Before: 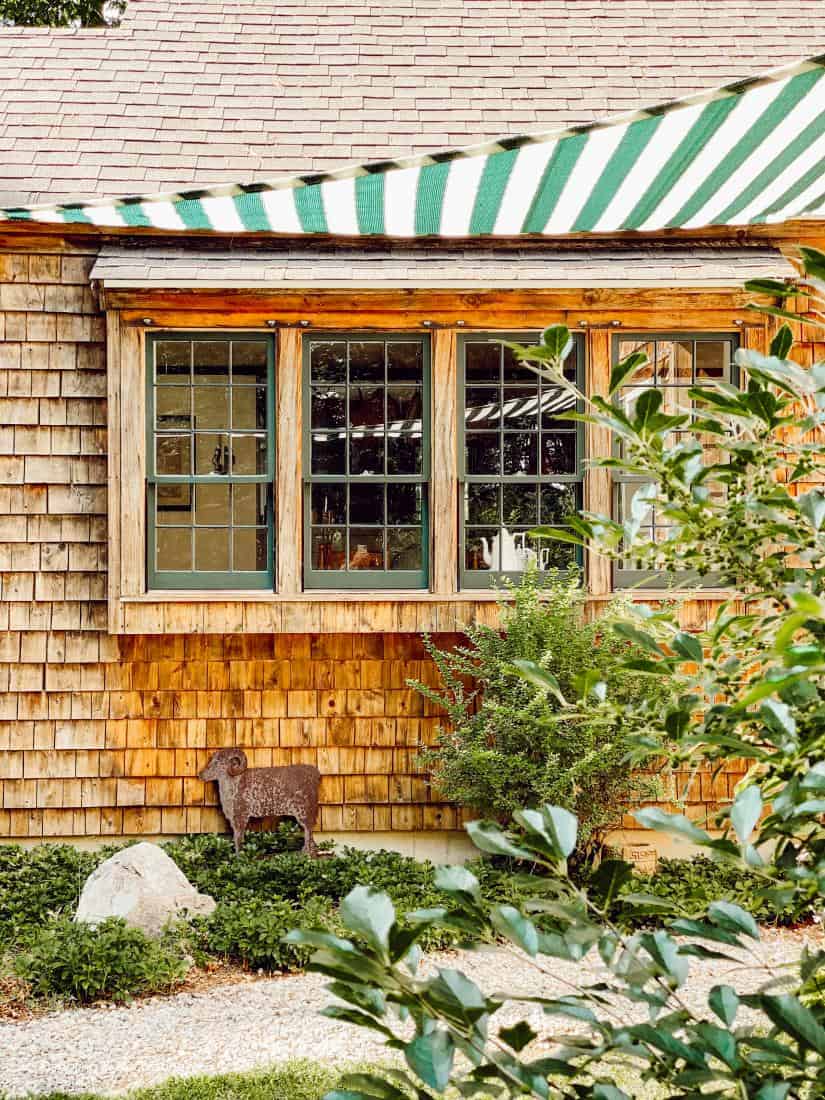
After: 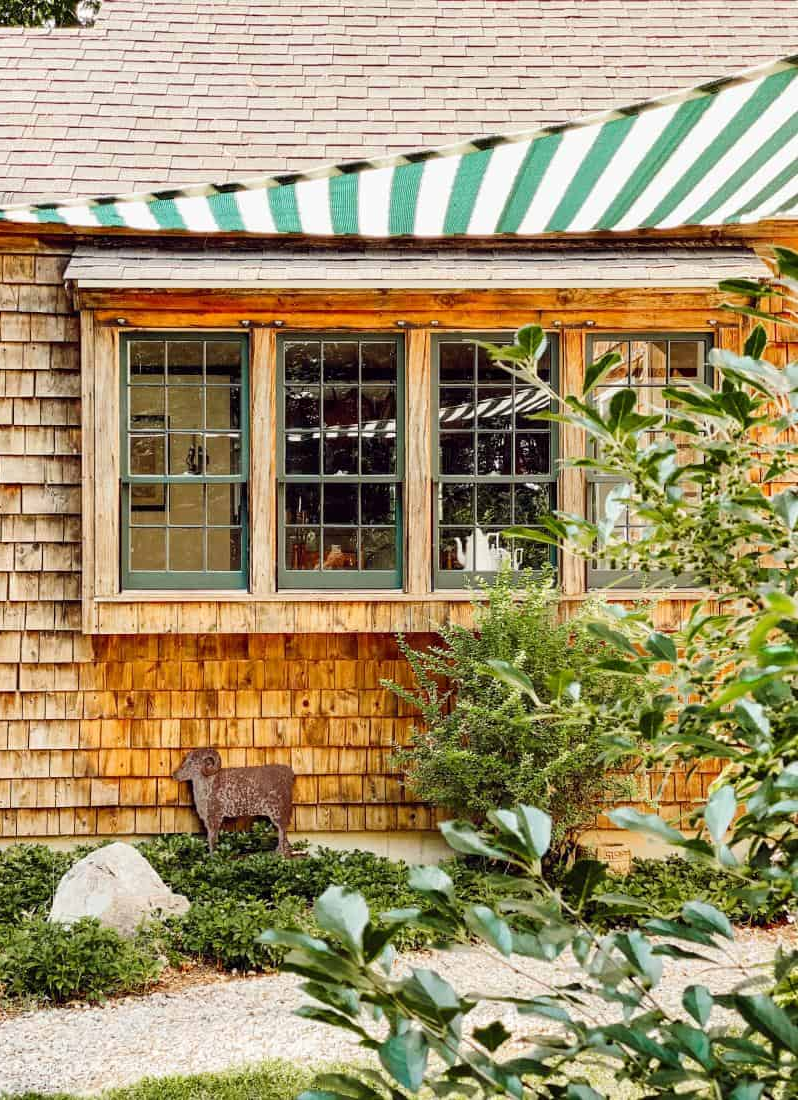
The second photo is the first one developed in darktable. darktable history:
crop and rotate: left 3.181%
